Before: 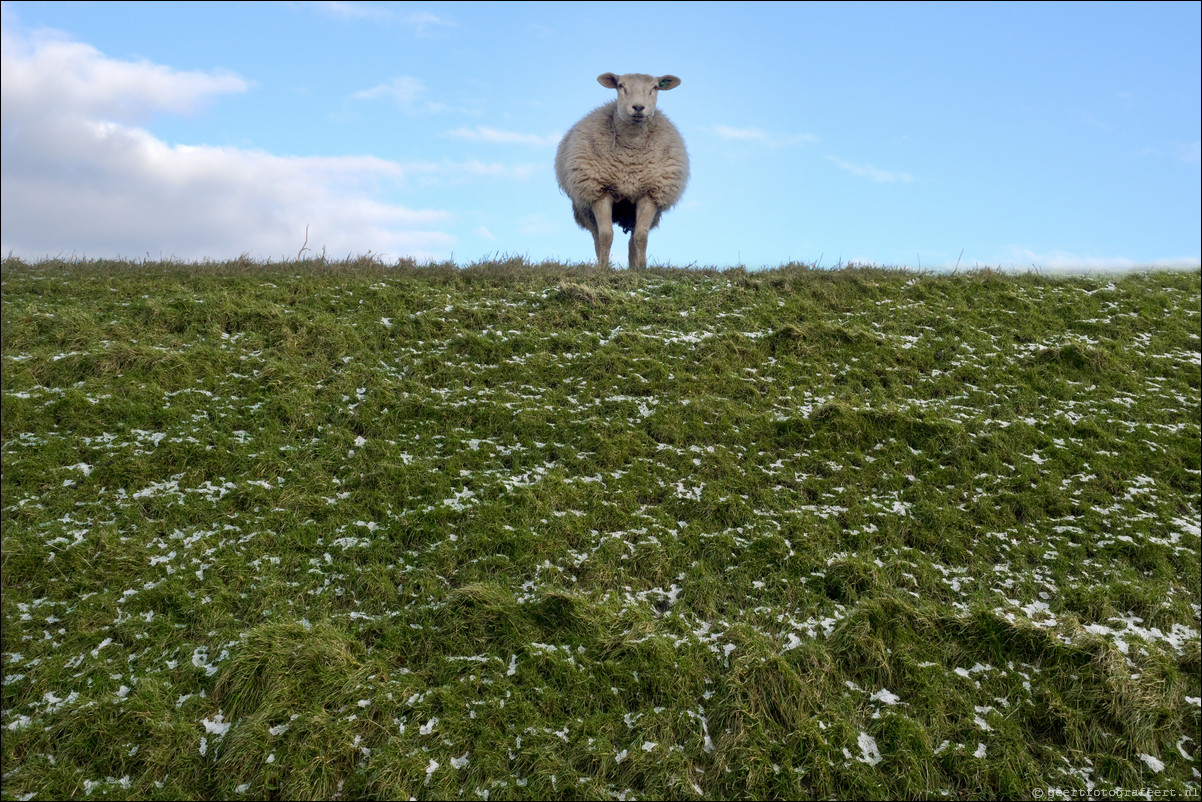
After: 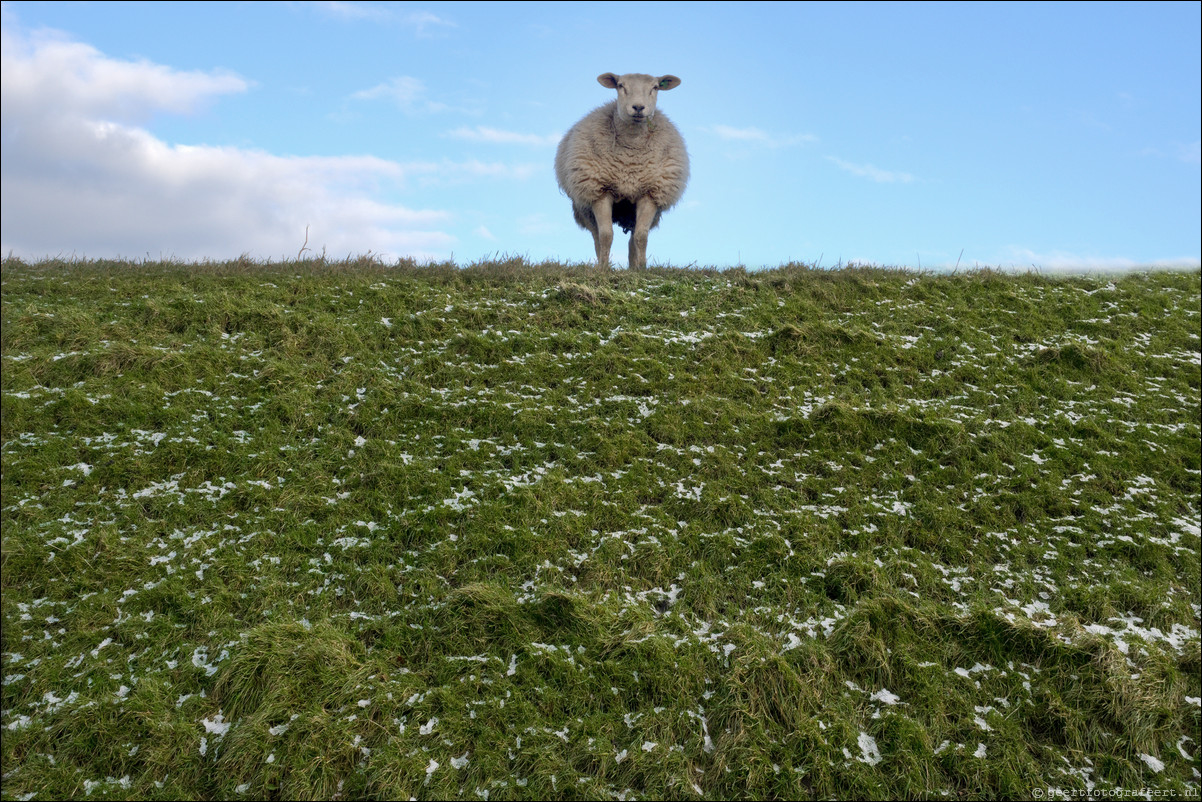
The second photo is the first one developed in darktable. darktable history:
shadows and highlights: shadows 25.87, highlights -23.39
